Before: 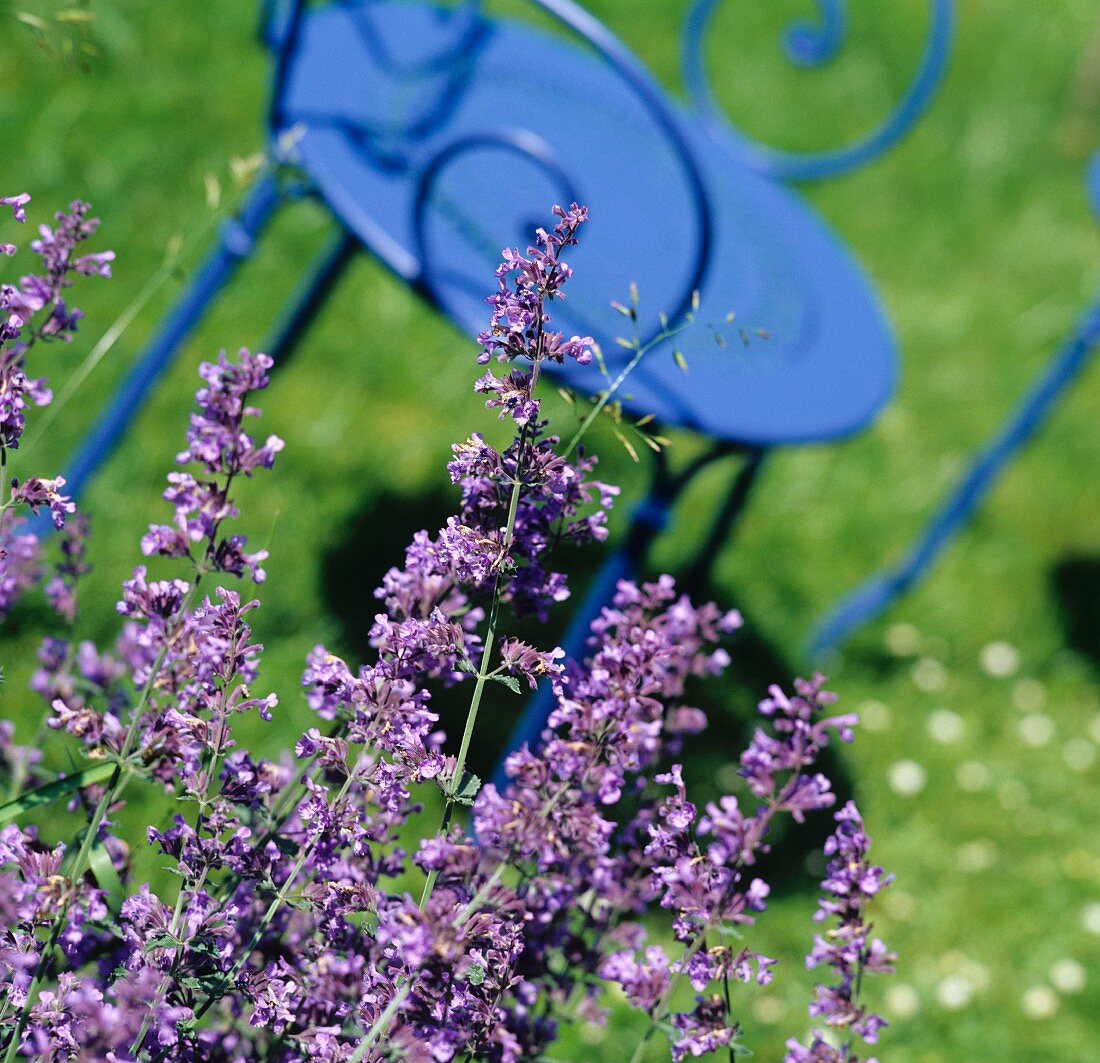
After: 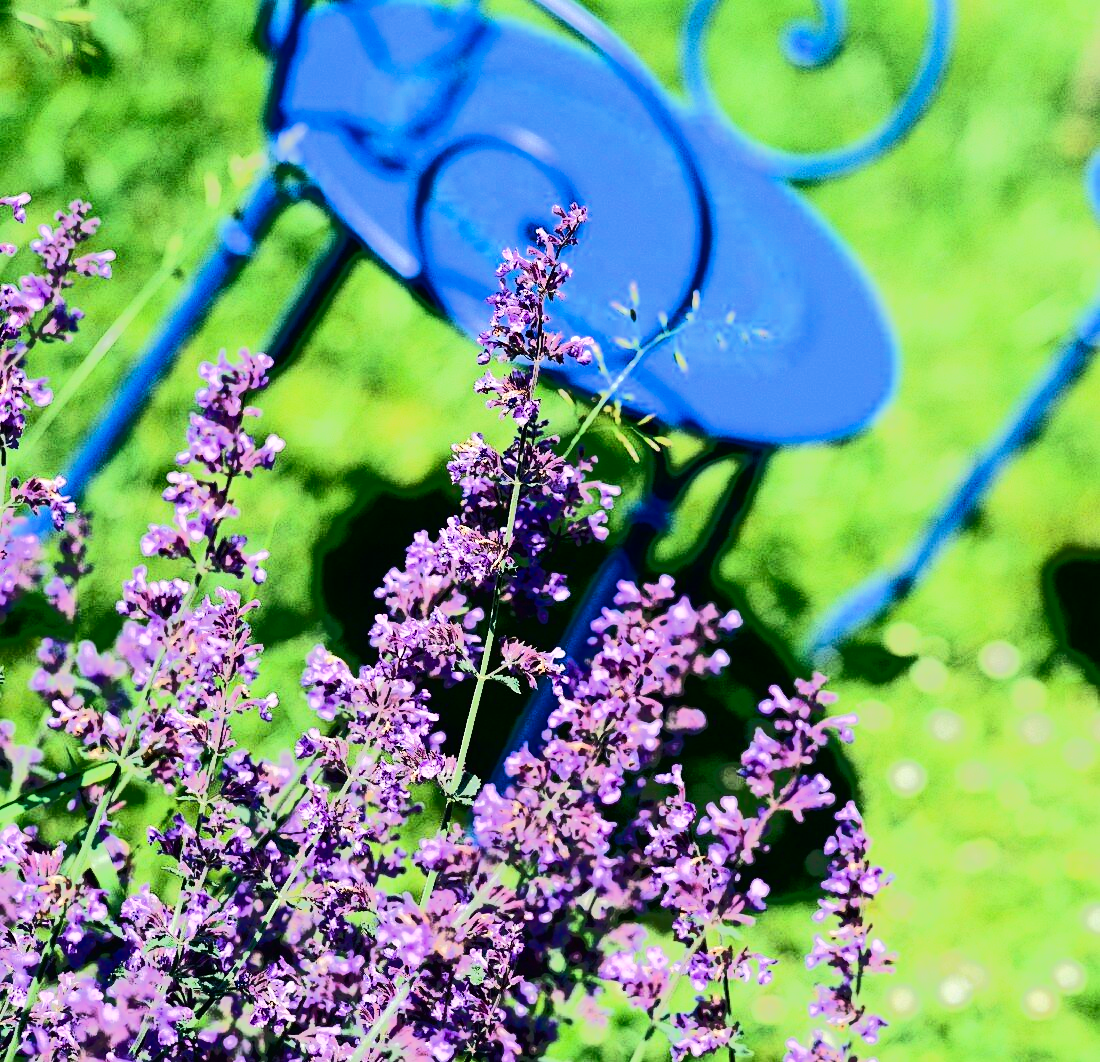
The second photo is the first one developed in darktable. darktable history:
contrast brightness saturation: contrast 0.398, brightness 0.047, saturation 0.247
crop: bottom 0.07%
exposure: compensate highlight preservation false
tone equalizer: -7 EV -0.646 EV, -6 EV 1.03 EV, -5 EV -0.452 EV, -4 EV 0.46 EV, -3 EV 0.437 EV, -2 EV 0.127 EV, -1 EV -0.165 EV, +0 EV -0.374 EV, edges refinement/feathering 500, mask exposure compensation -1.57 EV, preserve details no
